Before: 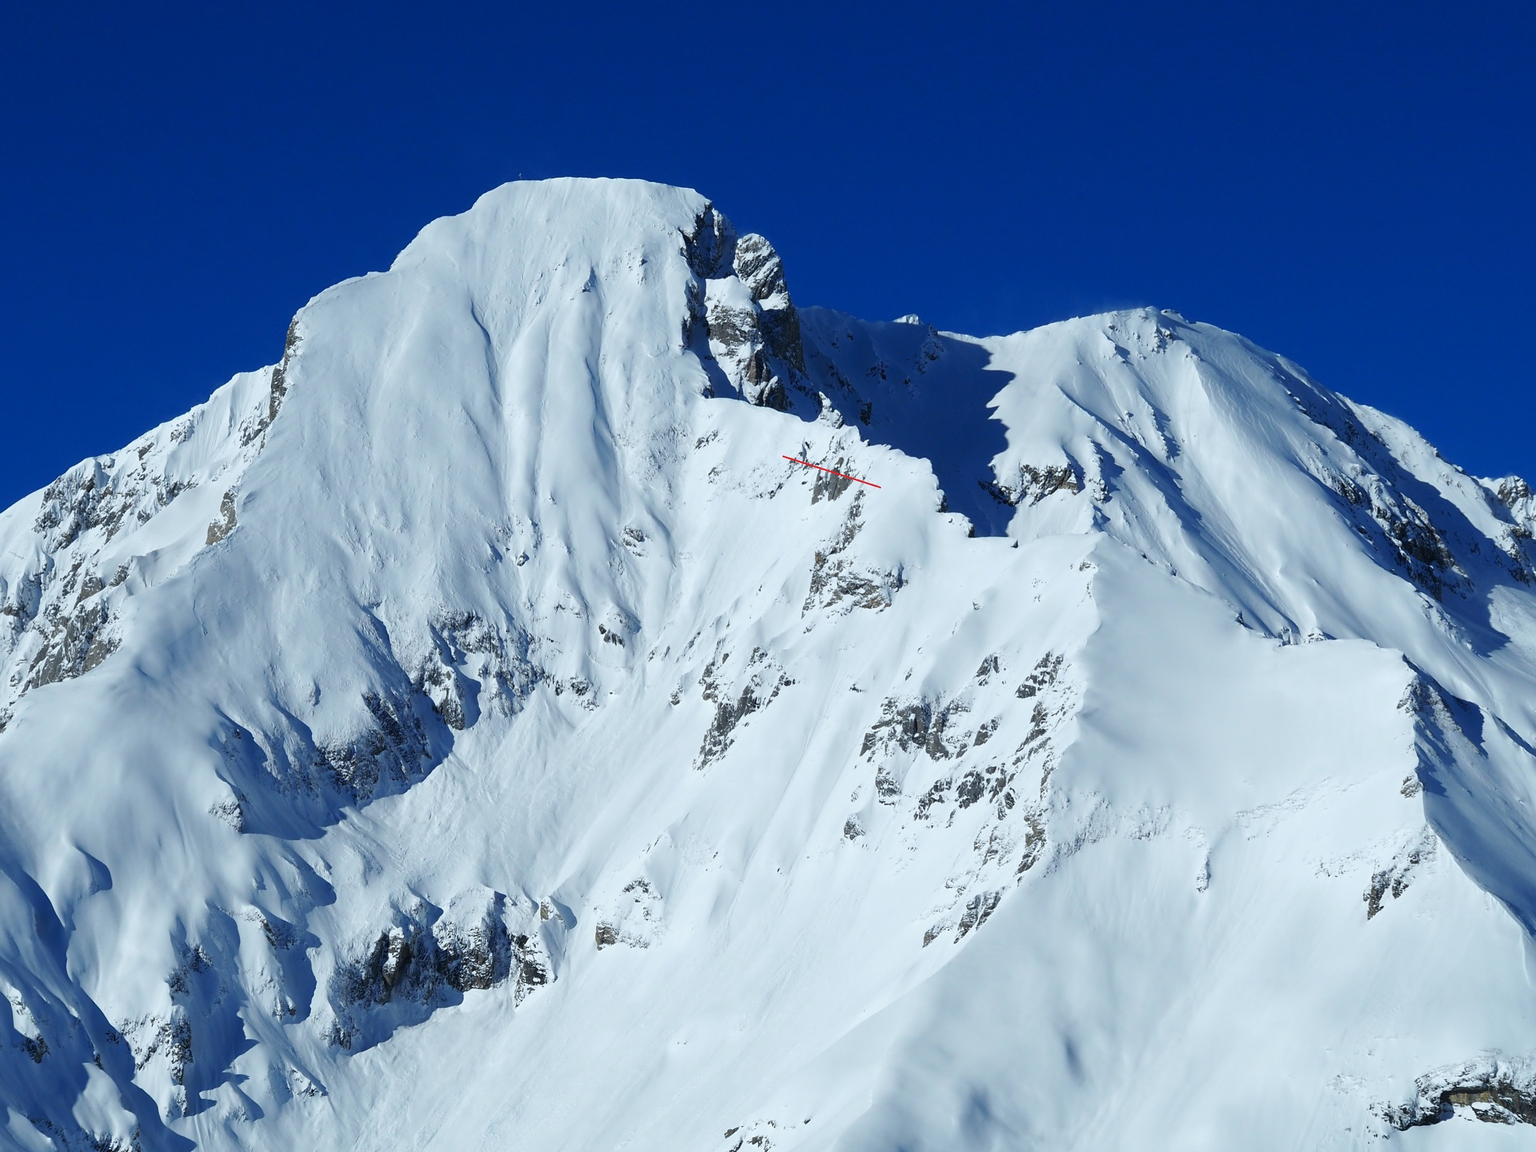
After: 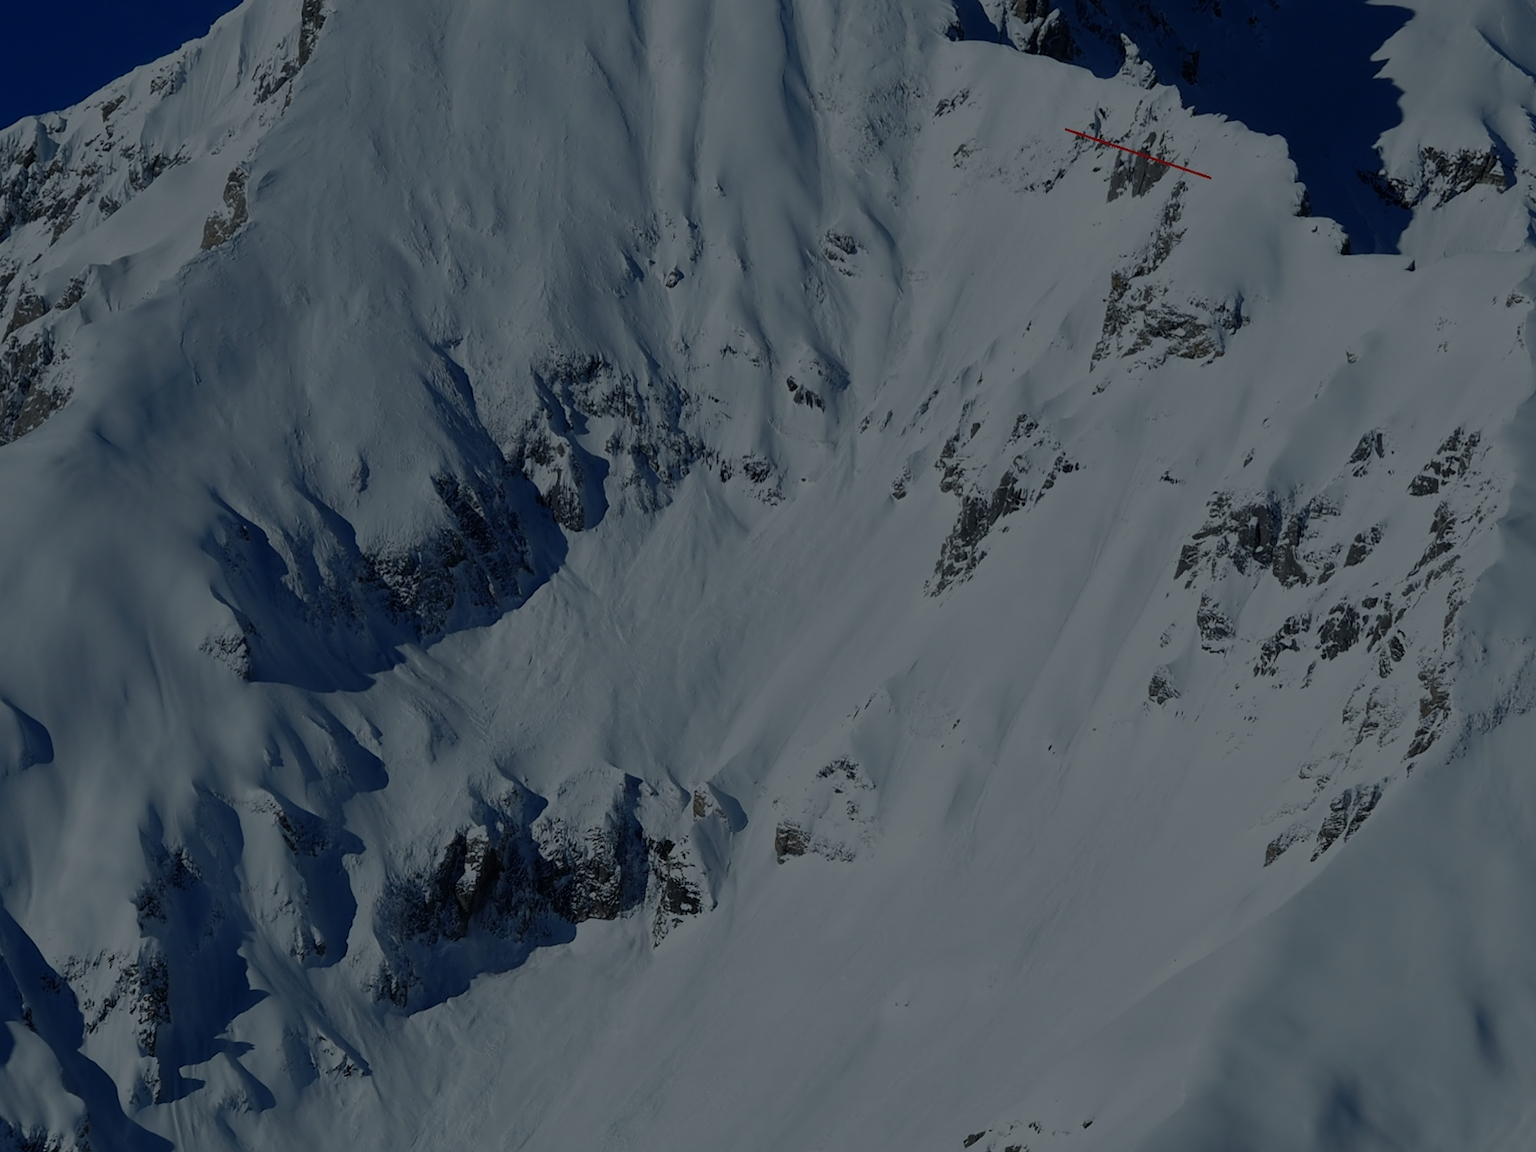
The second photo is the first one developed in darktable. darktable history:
crop and rotate: angle -0.82°, left 3.85%, top 31.828%, right 27.992%
exposure: exposure -2.446 EV, compensate highlight preservation false
